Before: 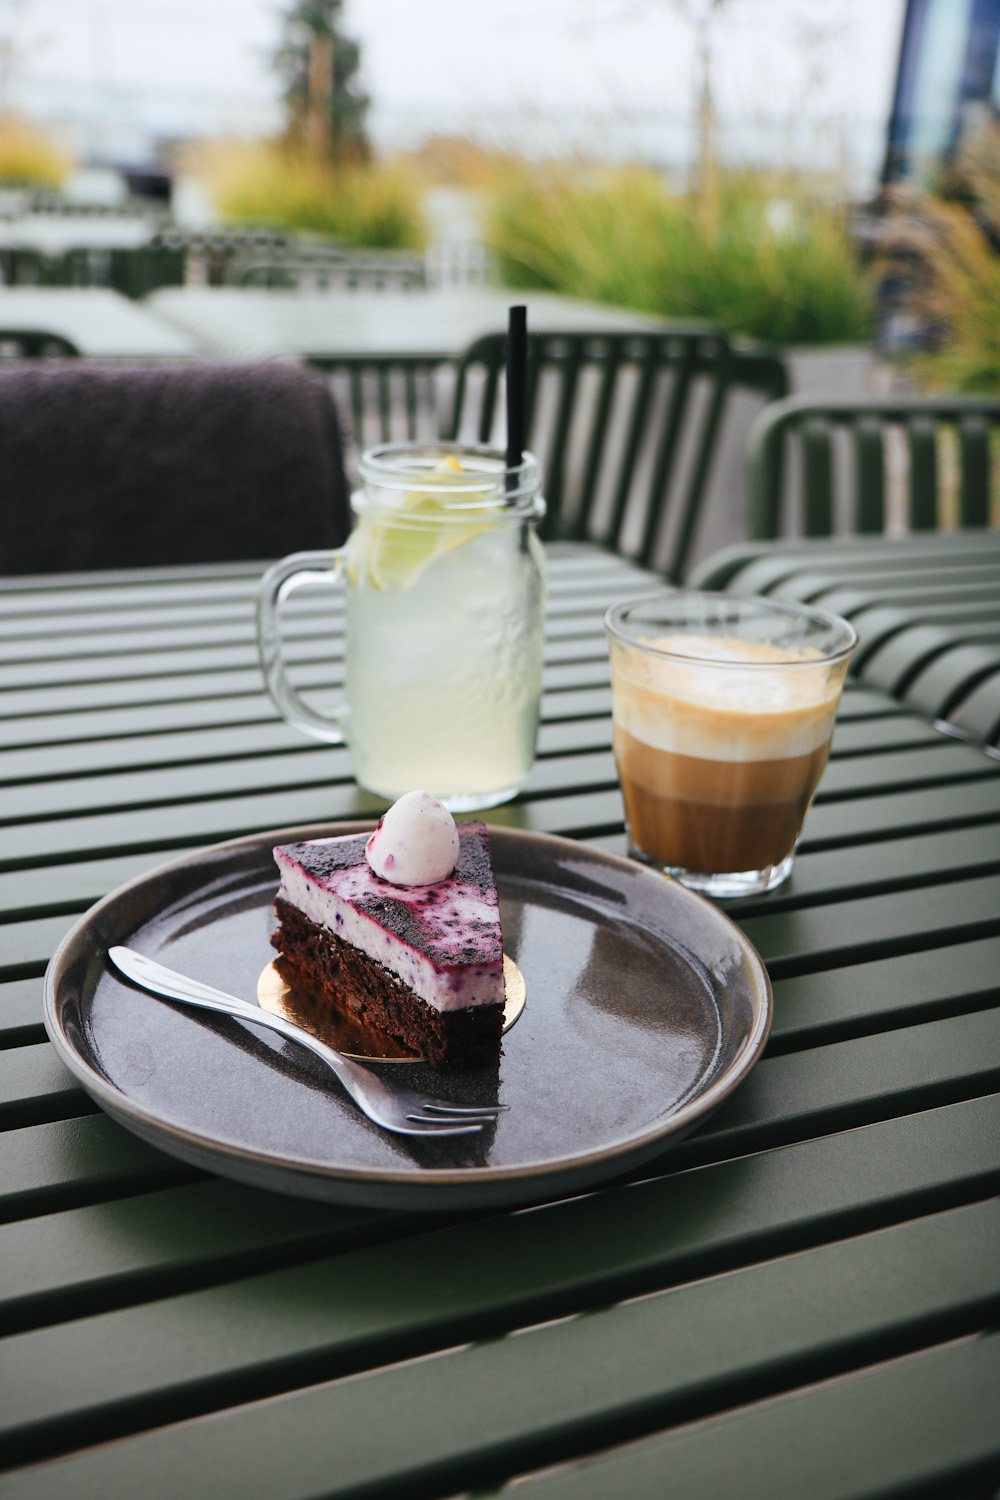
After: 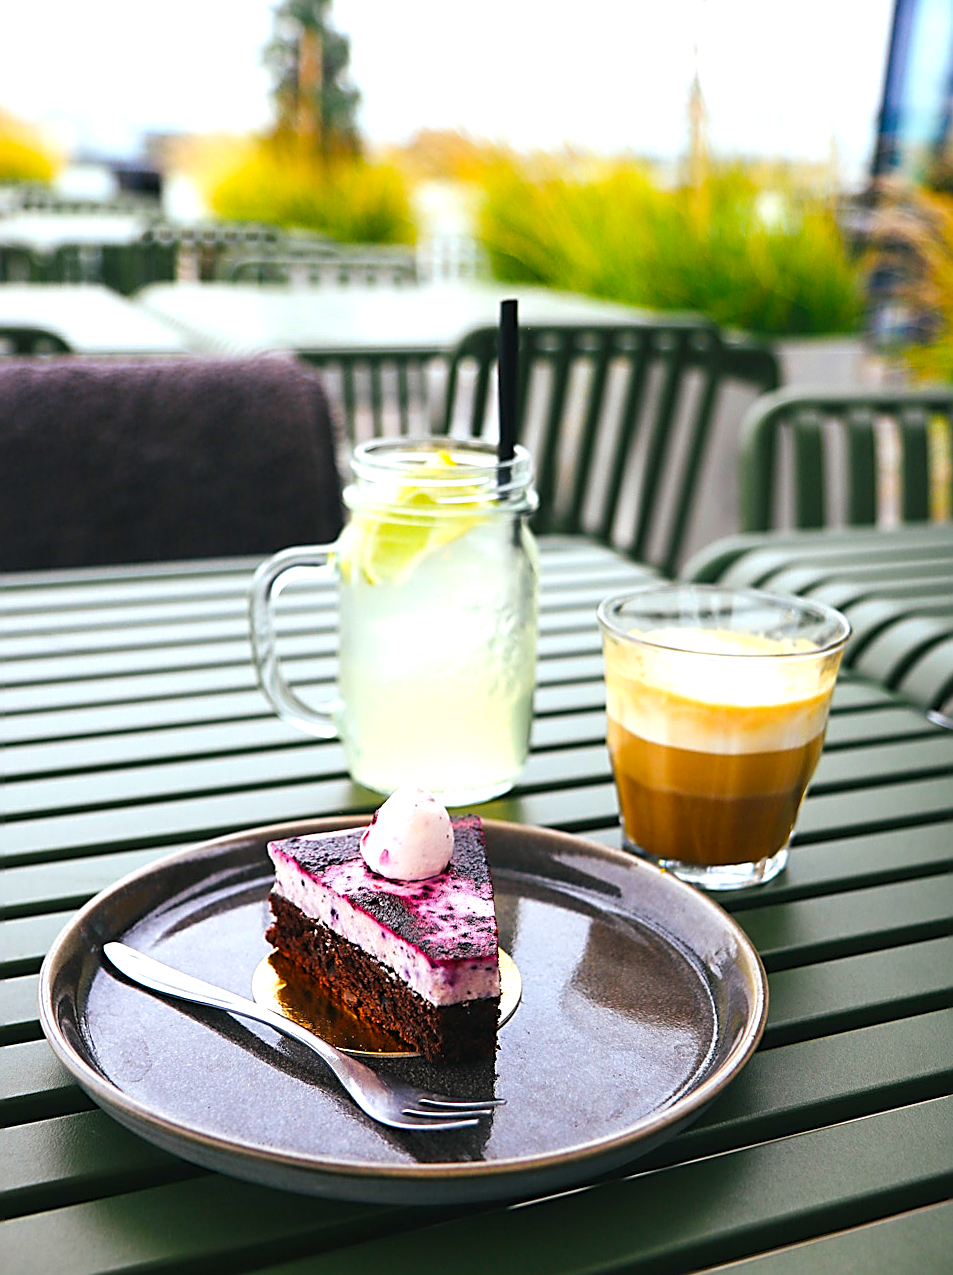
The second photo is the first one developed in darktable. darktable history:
crop and rotate: angle 0.353°, left 0.202%, right 3.537%, bottom 14.169%
sharpen: amount 1.002
color balance rgb: linear chroma grading › global chroma 15.584%, perceptual saturation grading › global saturation 29.95%, perceptual brilliance grading › global brilliance 19.862%, global vibrance 15.14%
